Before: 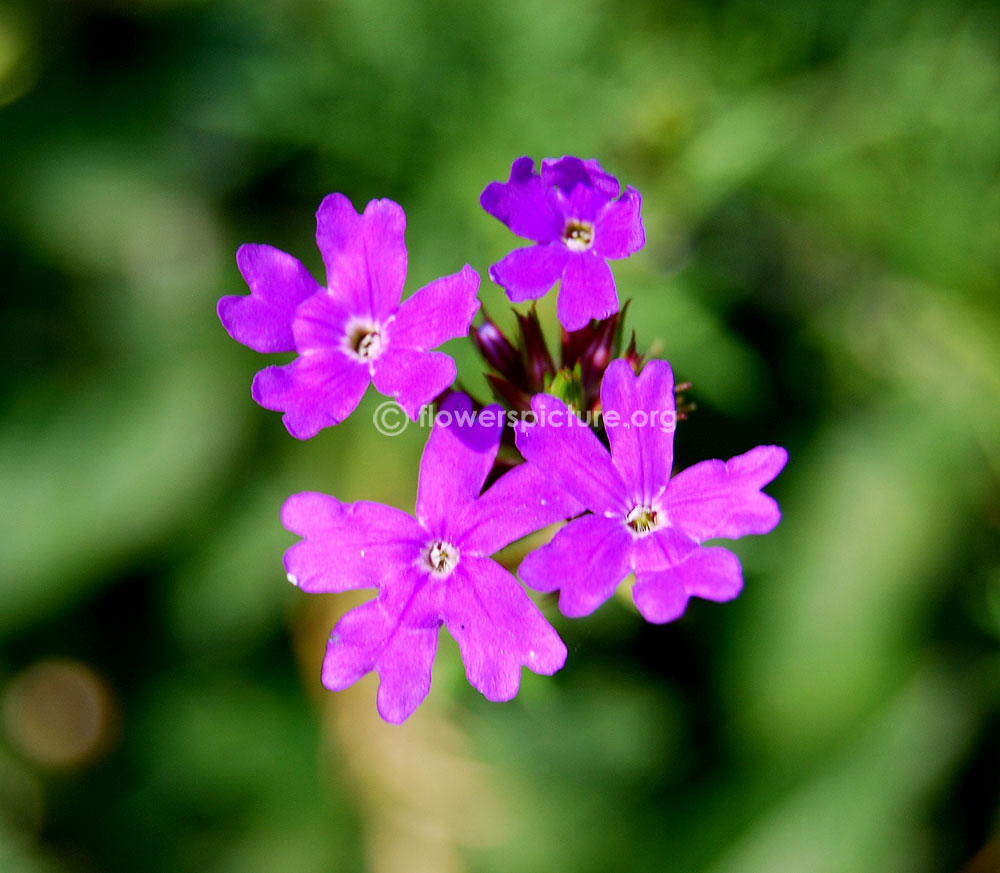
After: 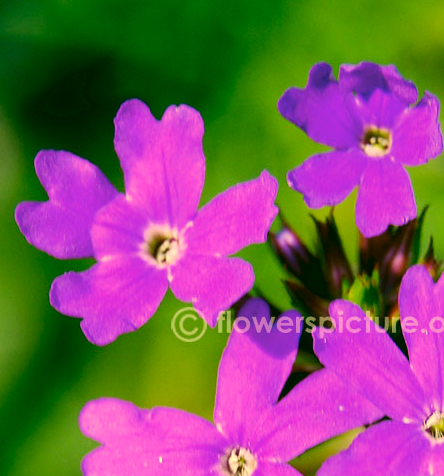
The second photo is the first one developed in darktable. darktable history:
crop: left 20.227%, top 10.795%, right 35.352%, bottom 34.608%
color correction: highlights a* 5.65, highlights b* 33.54, shadows a* -26.33, shadows b* 3.99
velvia: on, module defaults
